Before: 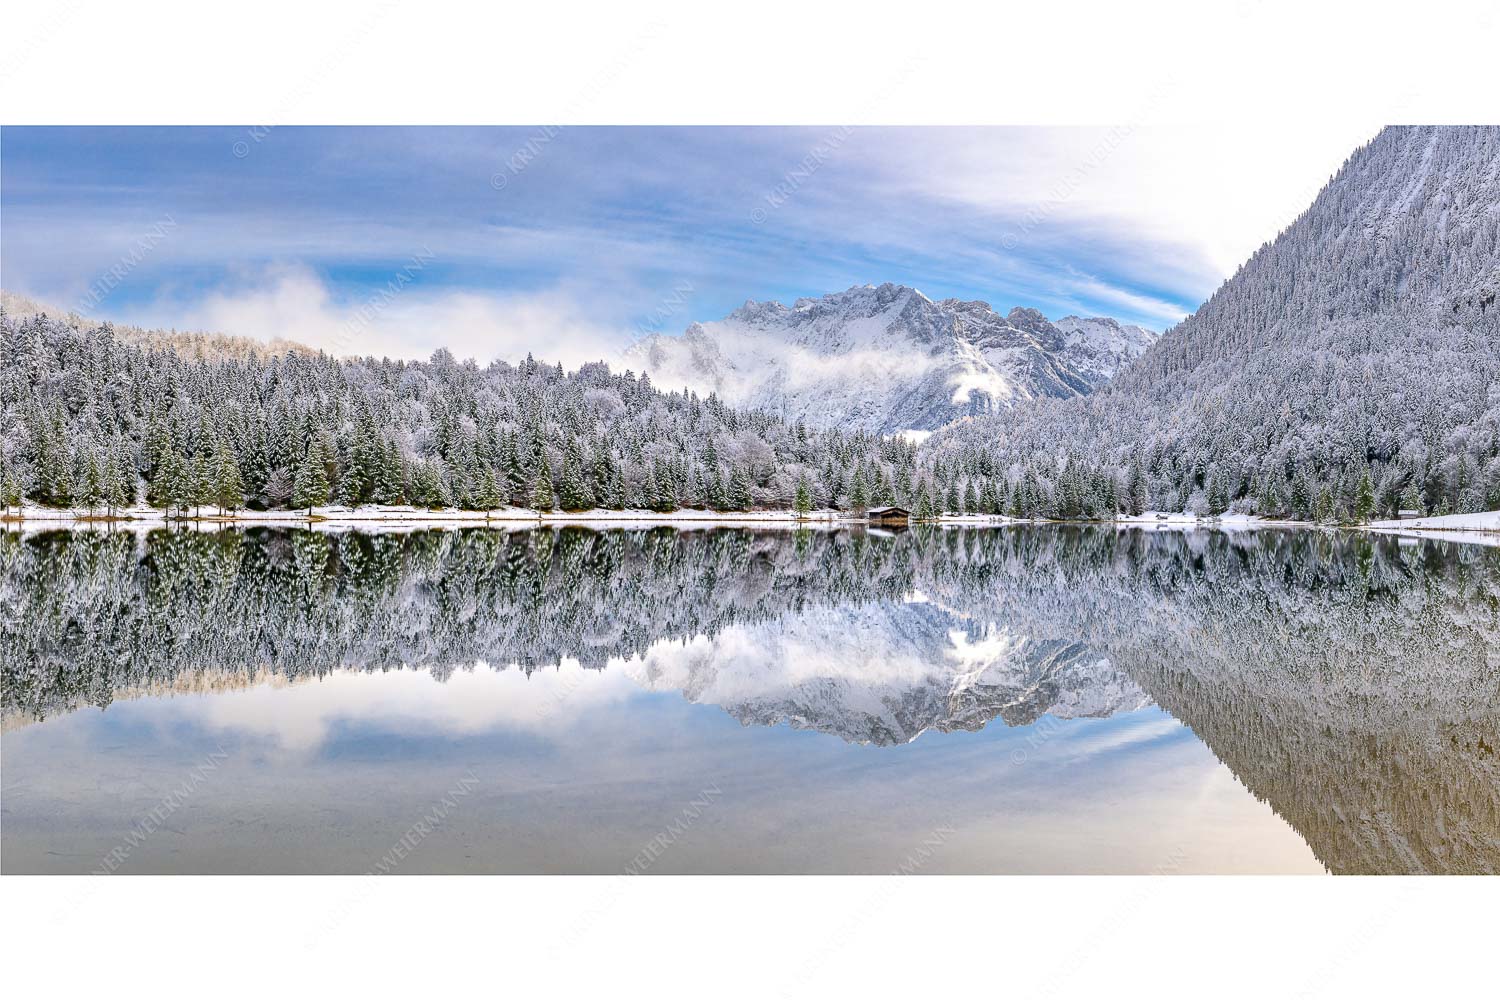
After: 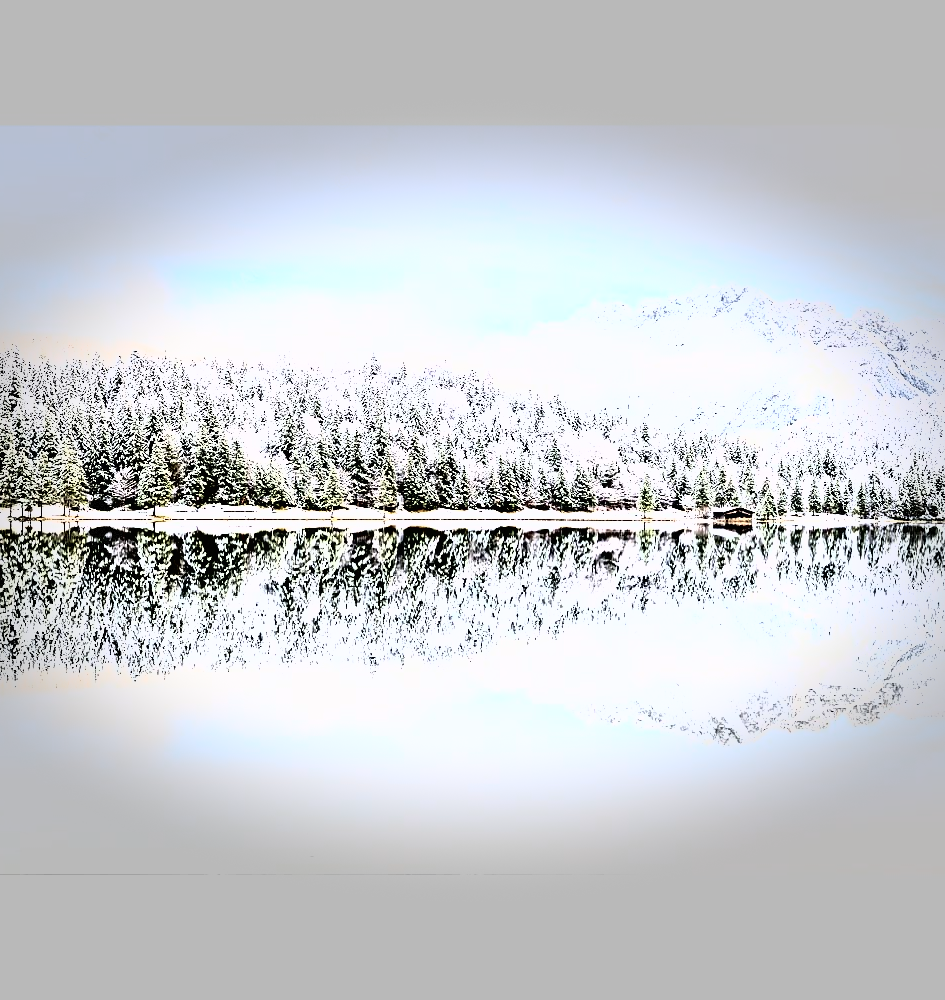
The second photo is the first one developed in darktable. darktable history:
tone curve: curves: ch0 [(0, 0) (0.003, 0.01) (0.011, 0.011) (0.025, 0.008) (0.044, 0.007) (0.069, 0.006) (0.1, 0.005) (0.136, 0.015) (0.177, 0.094) (0.224, 0.241) (0.277, 0.369) (0.335, 0.5) (0.399, 0.648) (0.468, 0.811) (0.543, 0.975) (0.623, 0.989) (0.709, 0.989) (0.801, 0.99) (0.898, 0.99) (1, 1)], color space Lab, independent channels, preserve colors none
crop: left 10.417%, right 26.547%
filmic rgb: black relative exposure -6.08 EV, white relative exposure 6.94 EV, hardness 2.26
tone equalizer: -8 EV -0.415 EV, -7 EV -0.374 EV, -6 EV -0.316 EV, -5 EV -0.252 EV, -3 EV 0.252 EV, -2 EV 0.343 EV, -1 EV 0.402 EV, +0 EV 0.437 EV, edges refinement/feathering 500, mask exposure compensation -1.57 EV, preserve details no
vignetting: fall-off start 70.76%, width/height ratio 1.335, dithering 8-bit output
